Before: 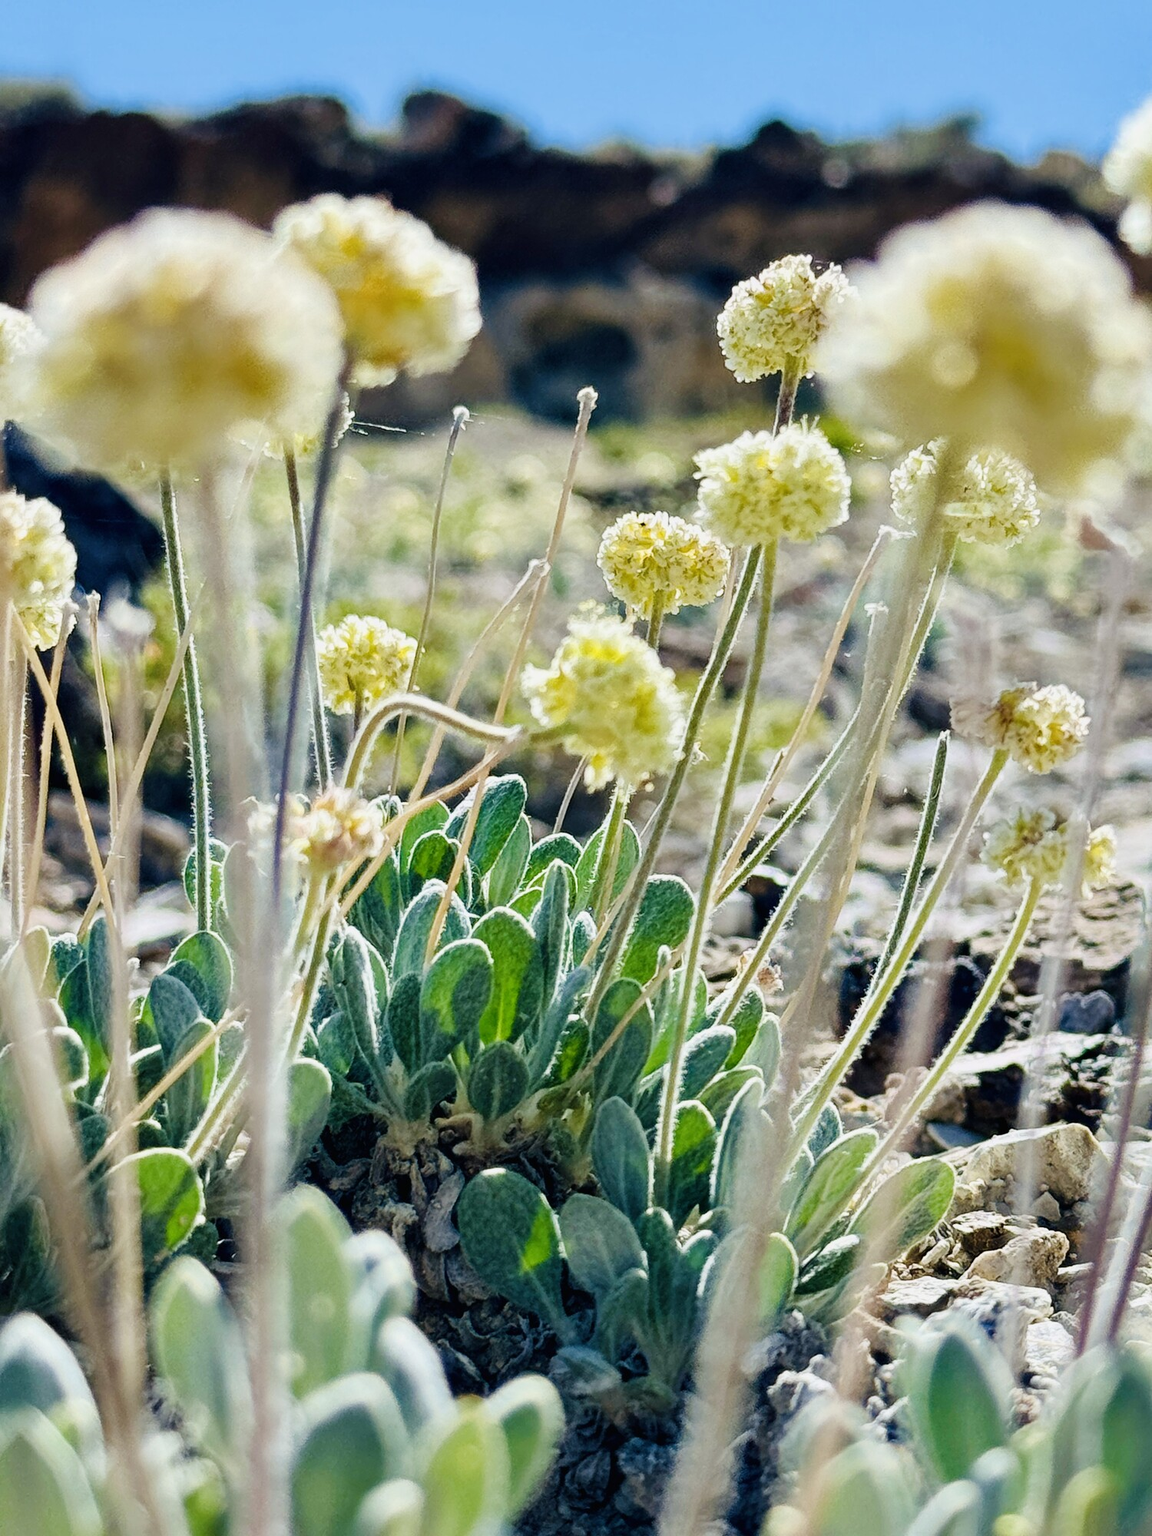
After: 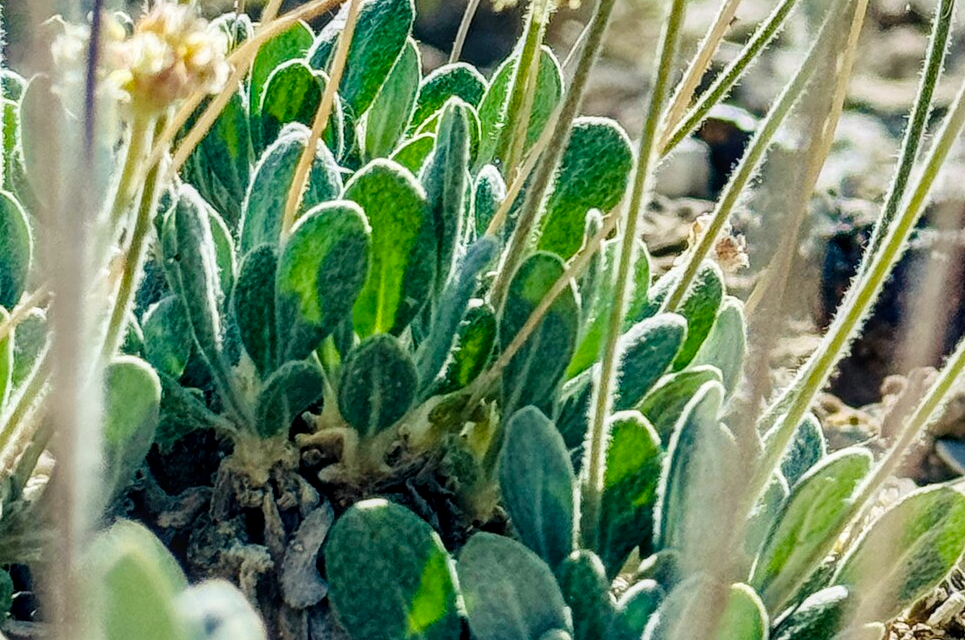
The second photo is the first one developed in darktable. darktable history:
rgb curve: curves: ch2 [(0, 0) (0.567, 0.512) (1, 1)], mode RGB, independent channels
crop: left 18.091%, top 51.13%, right 17.525%, bottom 16.85%
local contrast: on, module defaults
